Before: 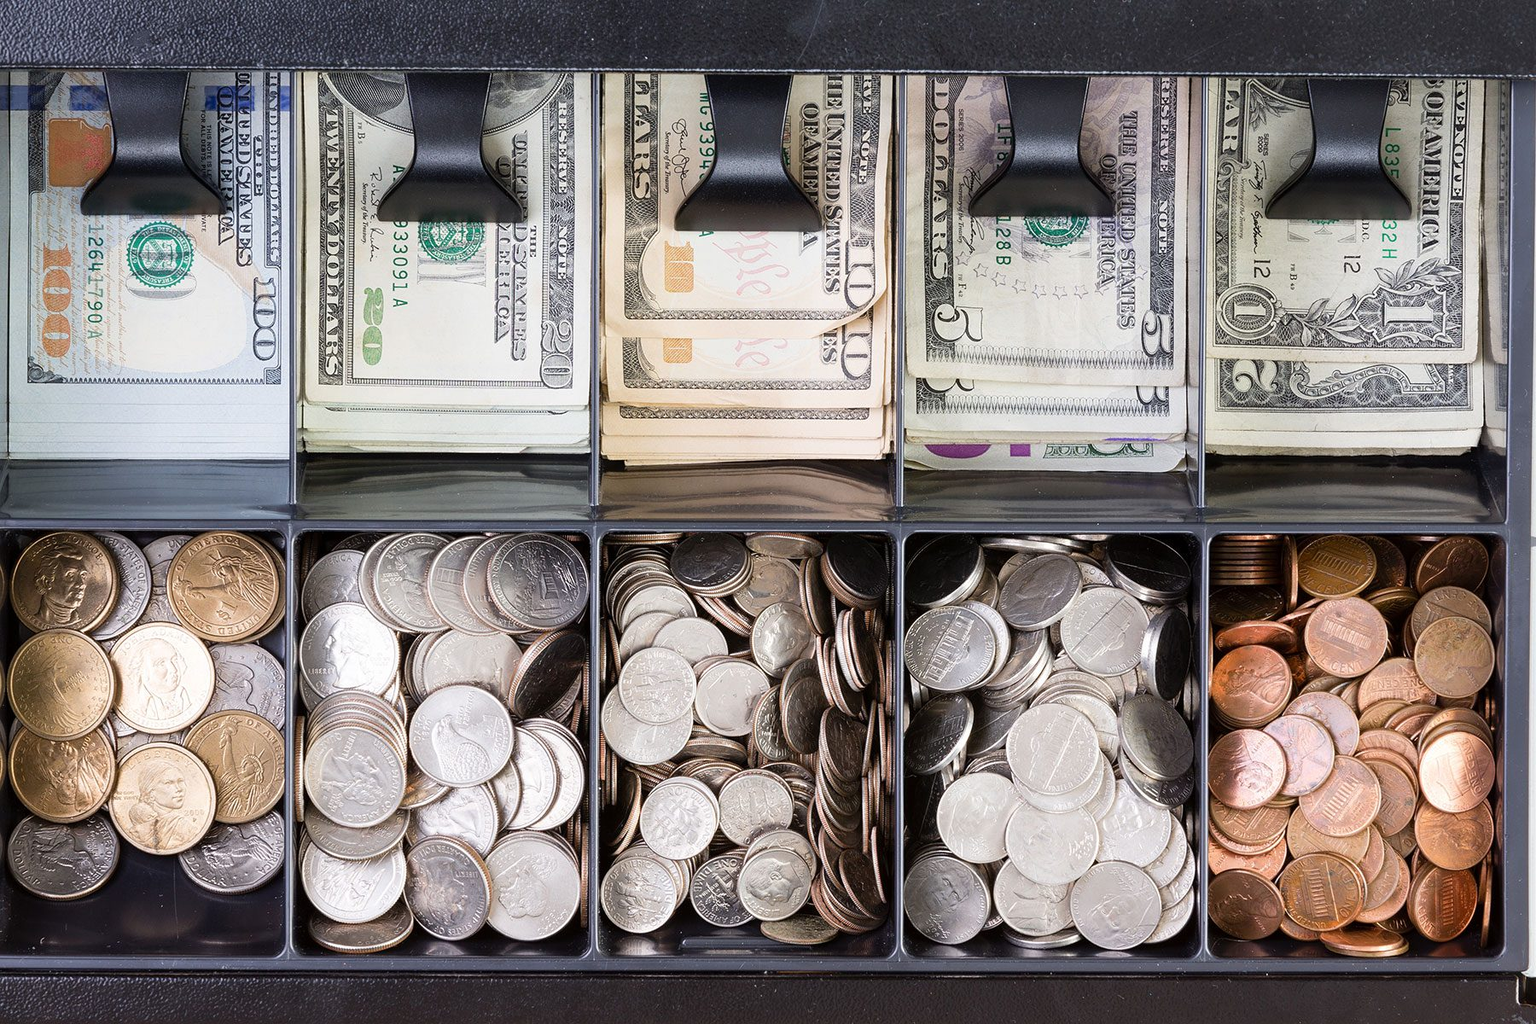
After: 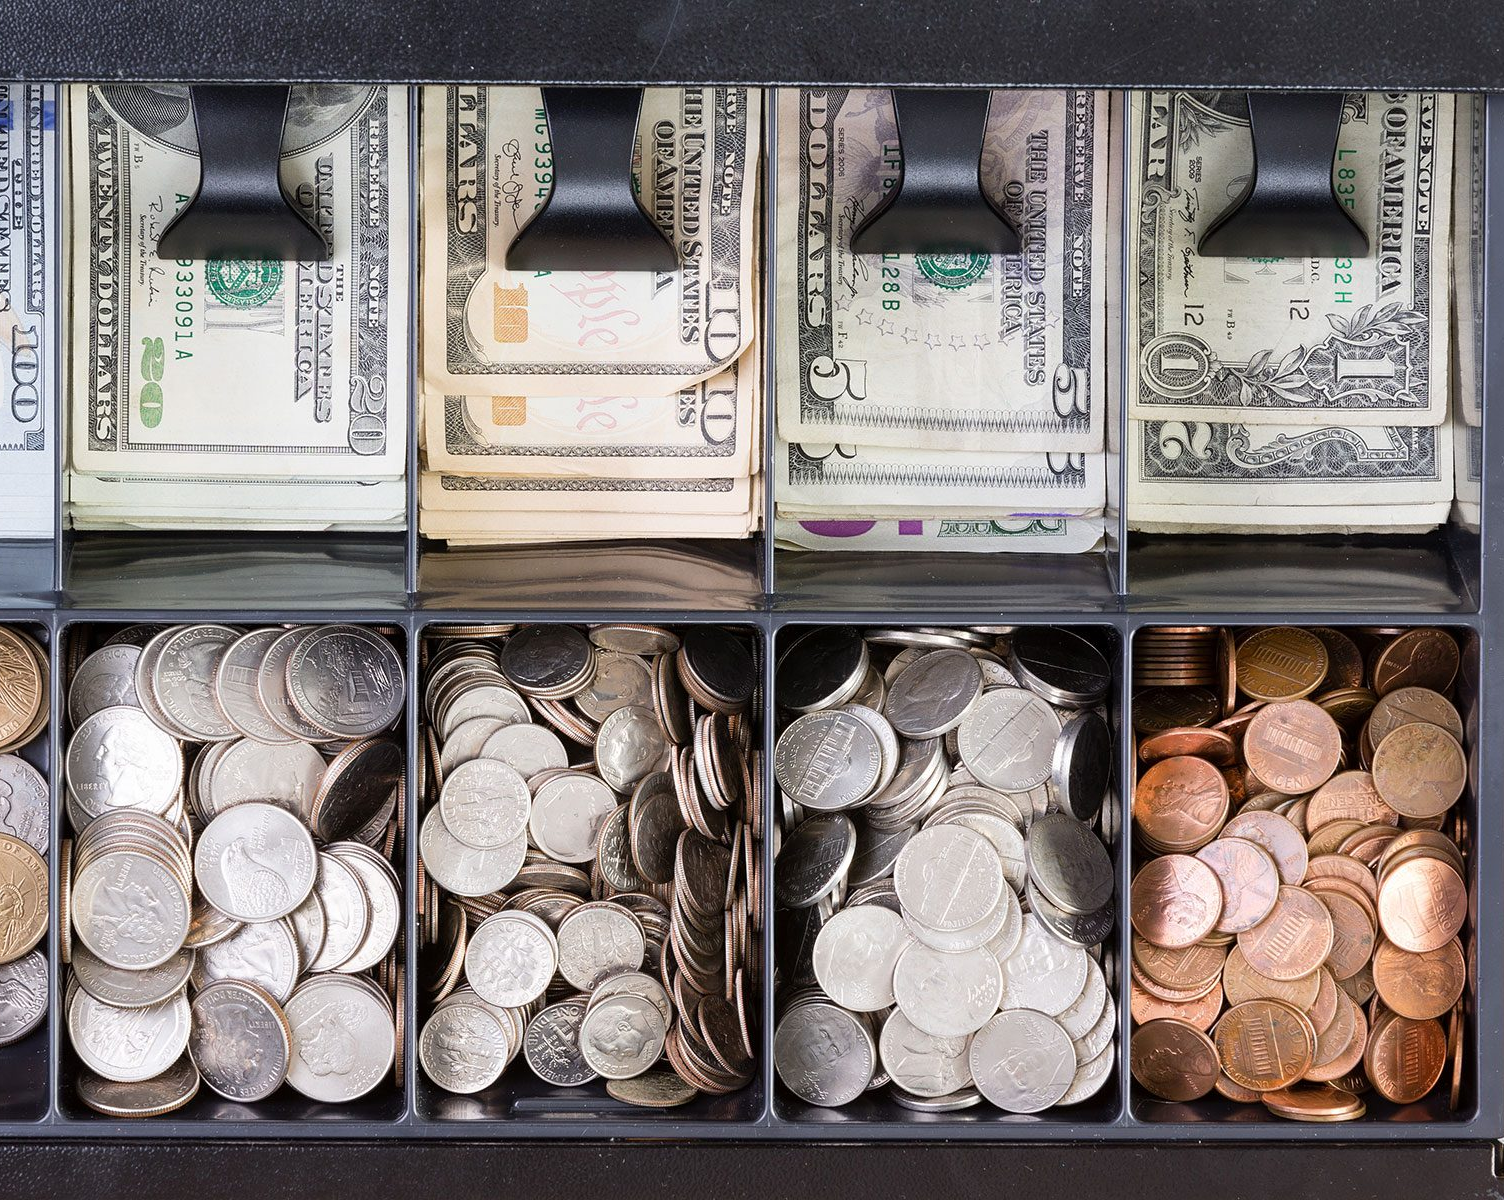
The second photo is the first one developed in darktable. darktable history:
crop: left 15.857%
